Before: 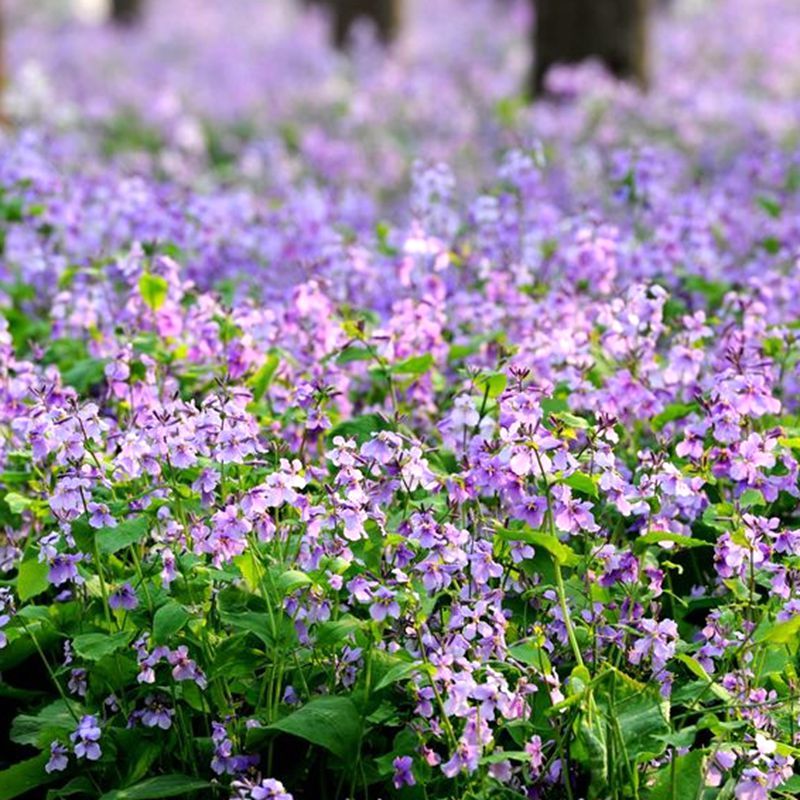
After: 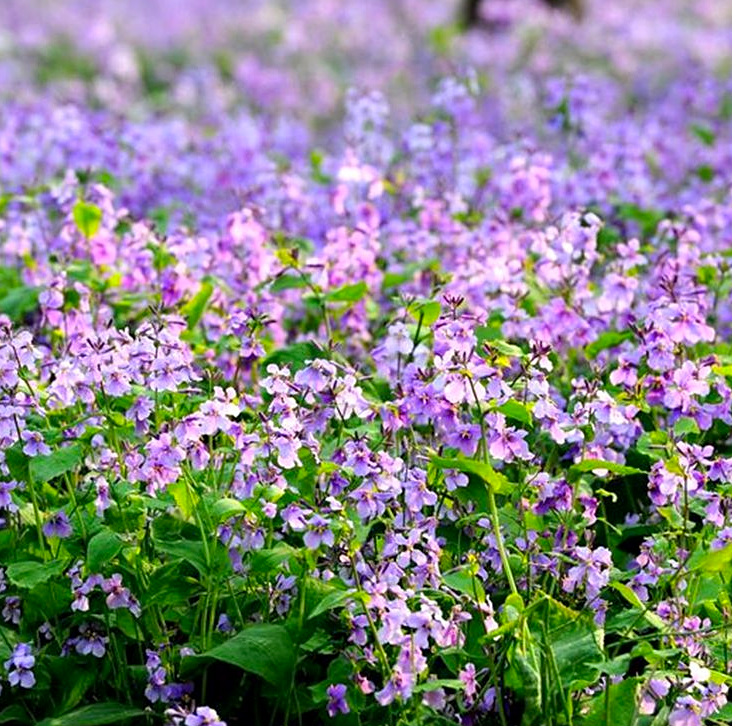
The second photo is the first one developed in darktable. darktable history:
contrast brightness saturation: saturation 0.125
exposure: black level correction 0.001, compensate highlight preservation false
sharpen: radius 1.236, amount 0.301, threshold 0.137
crop and rotate: left 8.406%, top 9.213%
